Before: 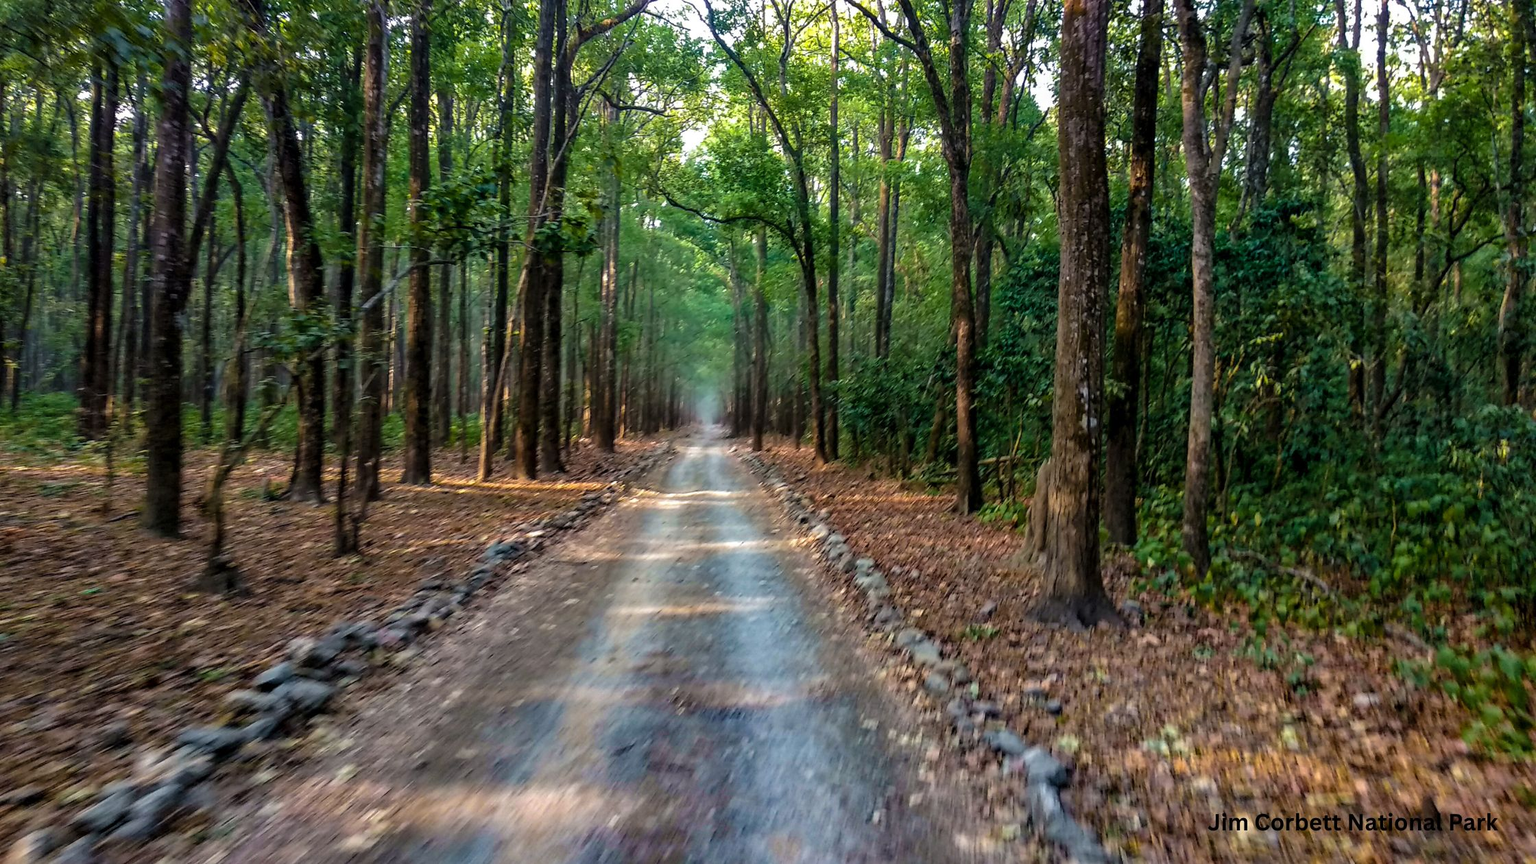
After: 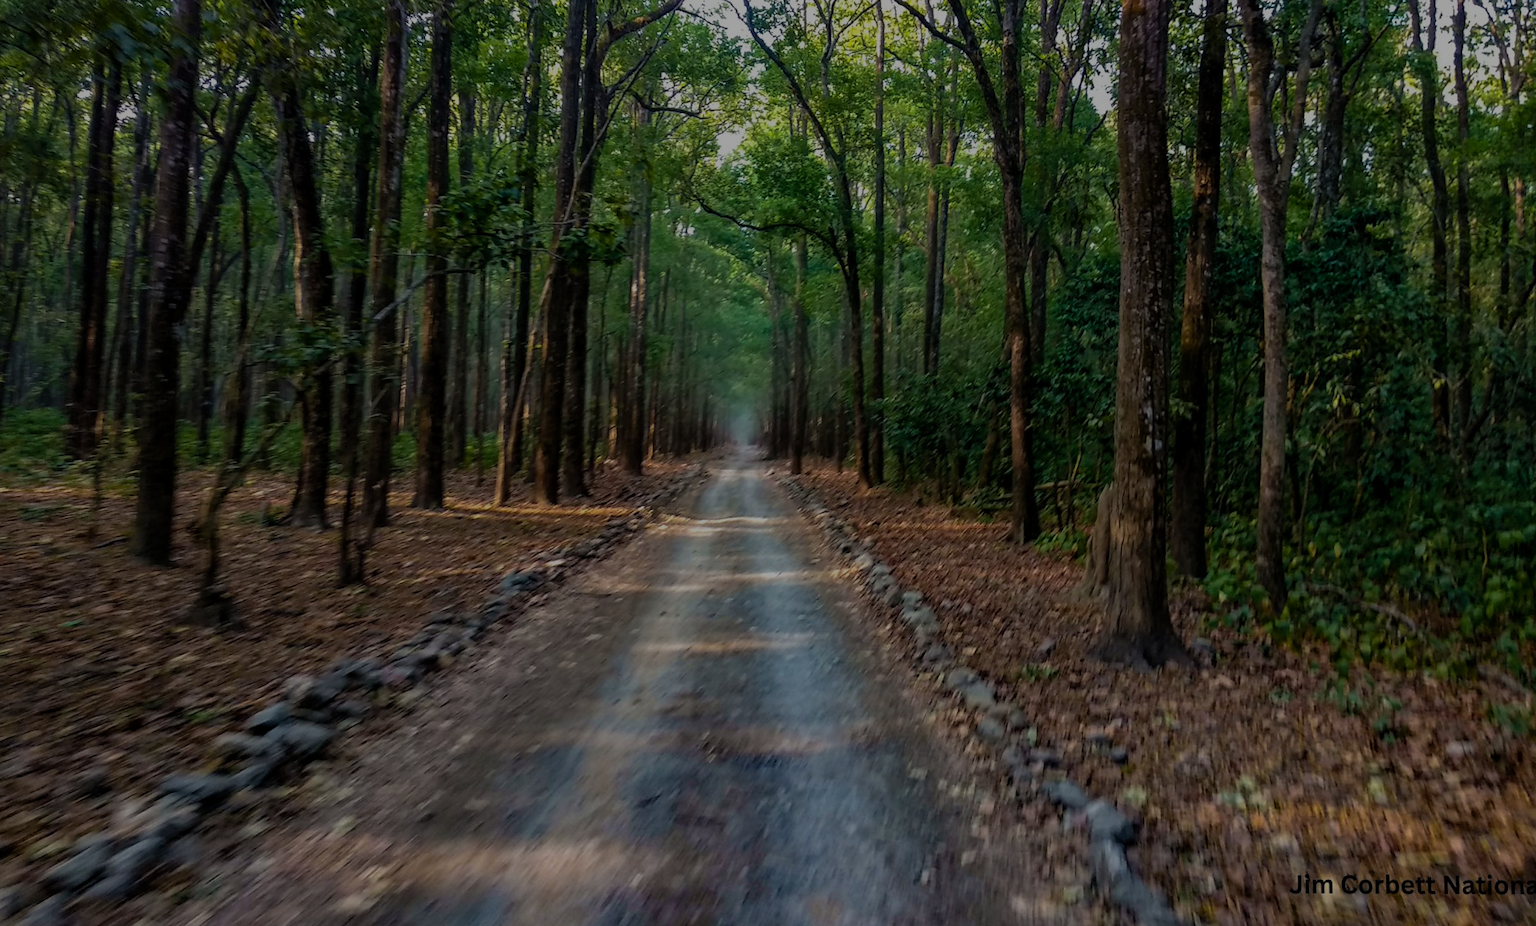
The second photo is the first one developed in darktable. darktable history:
crop and rotate: right 5.167%
rotate and perspective: rotation 0.226°, lens shift (vertical) -0.042, crop left 0.023, crop right 0.982, crop top 0.006, crop bottom 0.994
exposure: exposure -1.468 EV, compensate highlight preservation false
